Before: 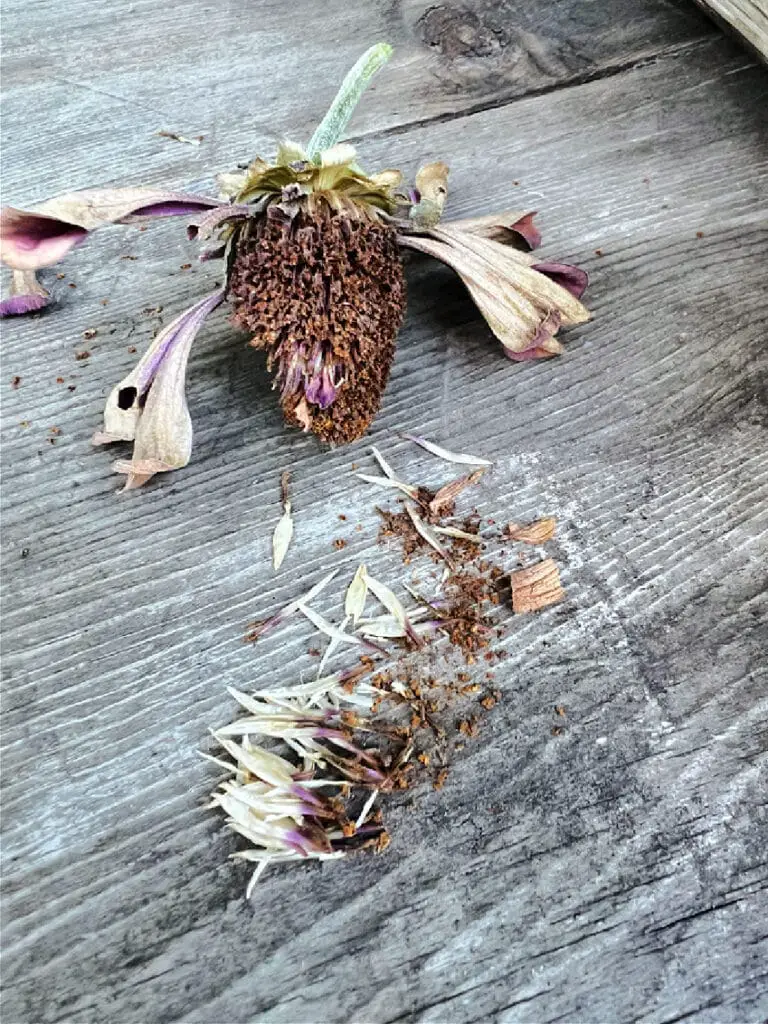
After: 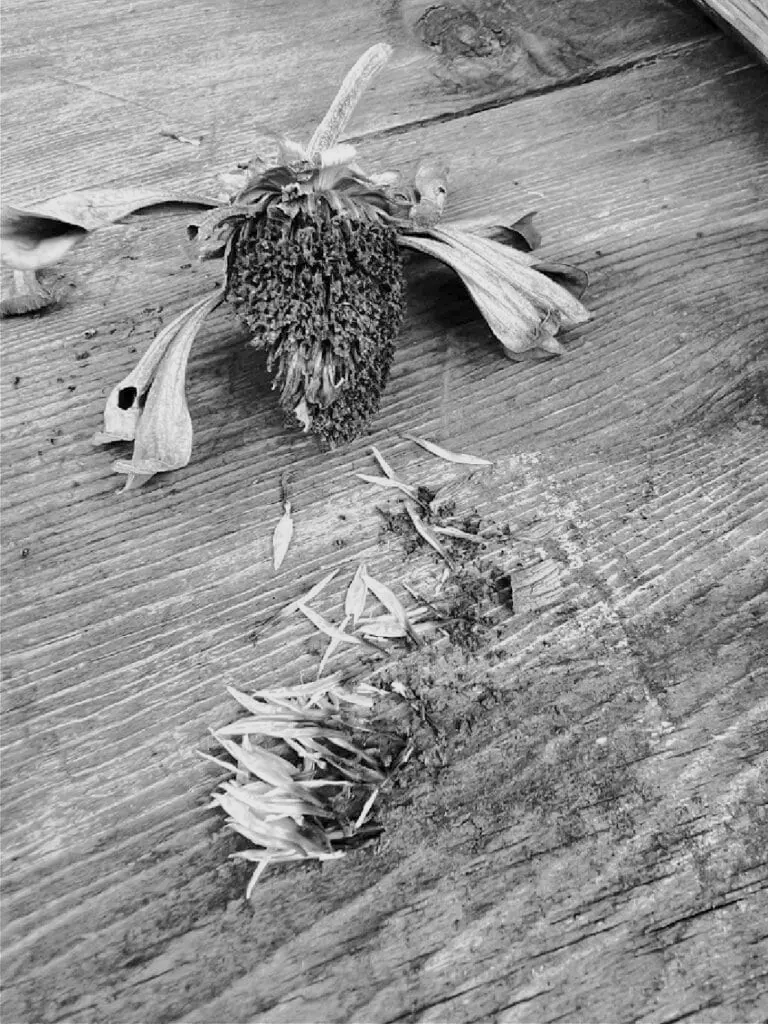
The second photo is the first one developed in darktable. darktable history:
monochrome: a -6.99, b 35.61, size 1.4
color balance rgb: shadows lift › chroma 1%, shadows lift › hue 113°, highlights gain › chroma 0.2%, highlights gain › hue 333°, perceptual saturation grading › global saturation 20%, perceptual saturation grading › highlights -25%, perceptual saturation grading › shadows 25%, contrast -10%
